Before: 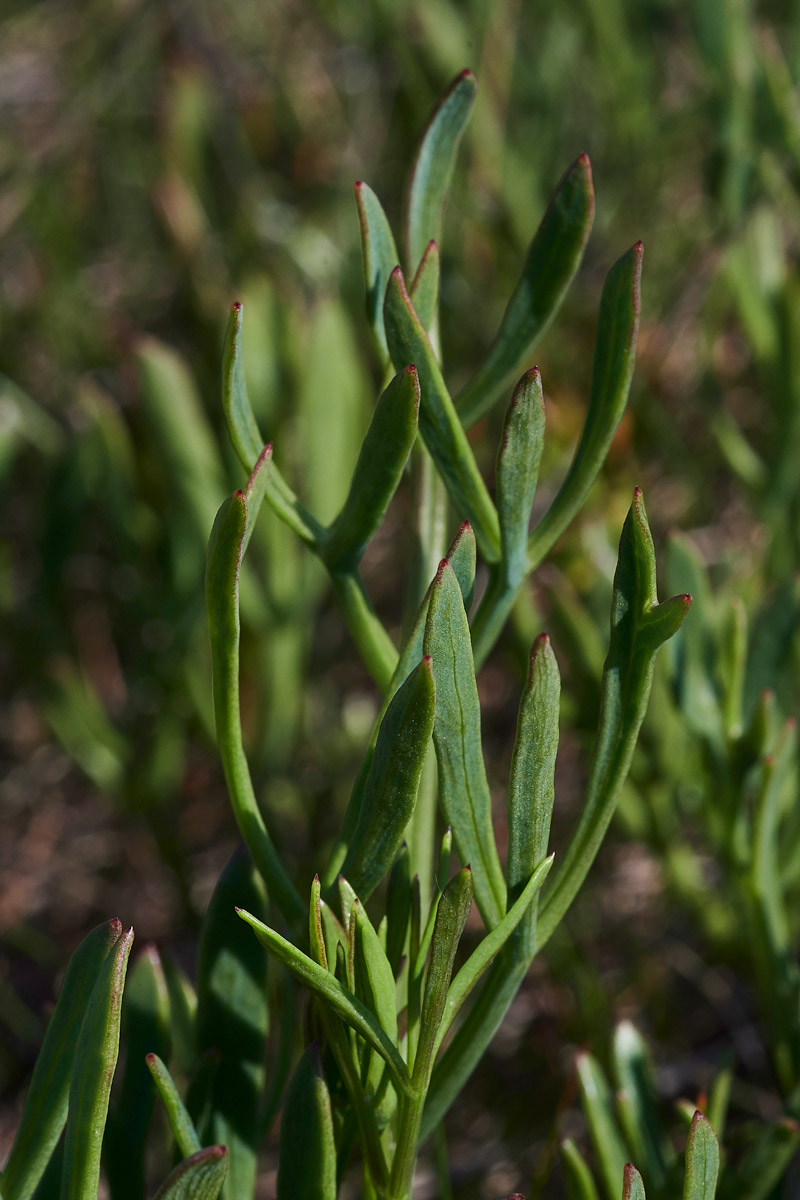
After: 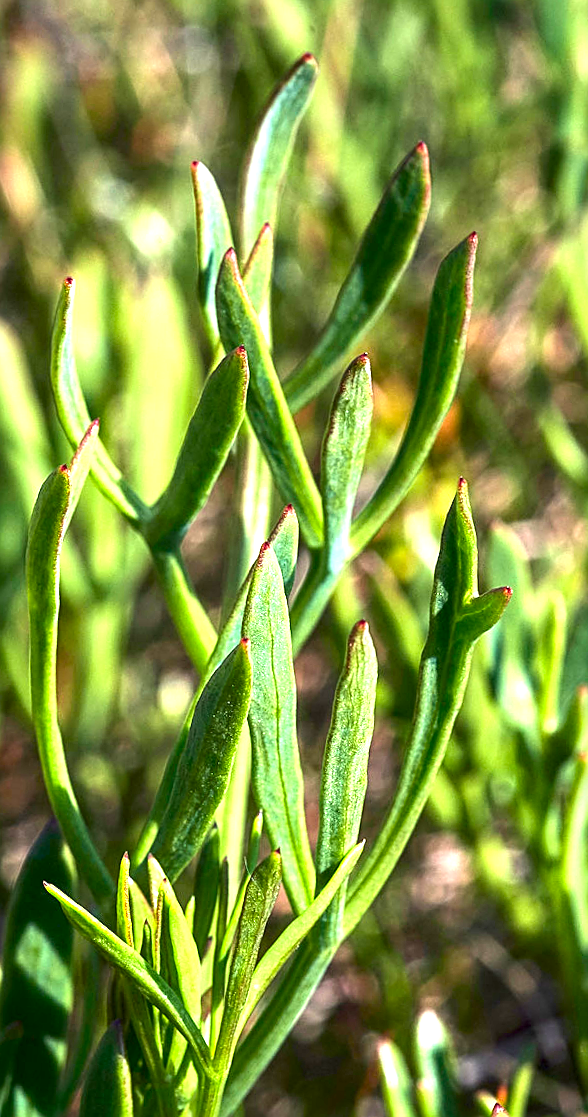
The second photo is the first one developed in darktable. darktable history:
contrast brightness saturation: contrast 0.08, saturation 0.2
sharpen: on, module defaults
exposure: black level correction 0.001, exposure 1.84 EV, compensate highlight preservation false
tone equalizer: -8 EV -0.417 EV, -7 EV -0.389 EV, -6 EV -0.333 EV, -5 EV -0.222 EV, -3 EV 0.222 EV, -2 EV 0.333 EV, -1 EV 0.389 EV, +0 EV 0.417 EV, edges refinement/feathering 500, mask exposure compensation -1.57 EV, preserve details no
crop and rotate: left 24.034%, top 2.838%, right 6.406%, bottom 6.299%
local contrast: on, module defaults
rotate and perspective: rotation 2.27°, automatic cropping off
